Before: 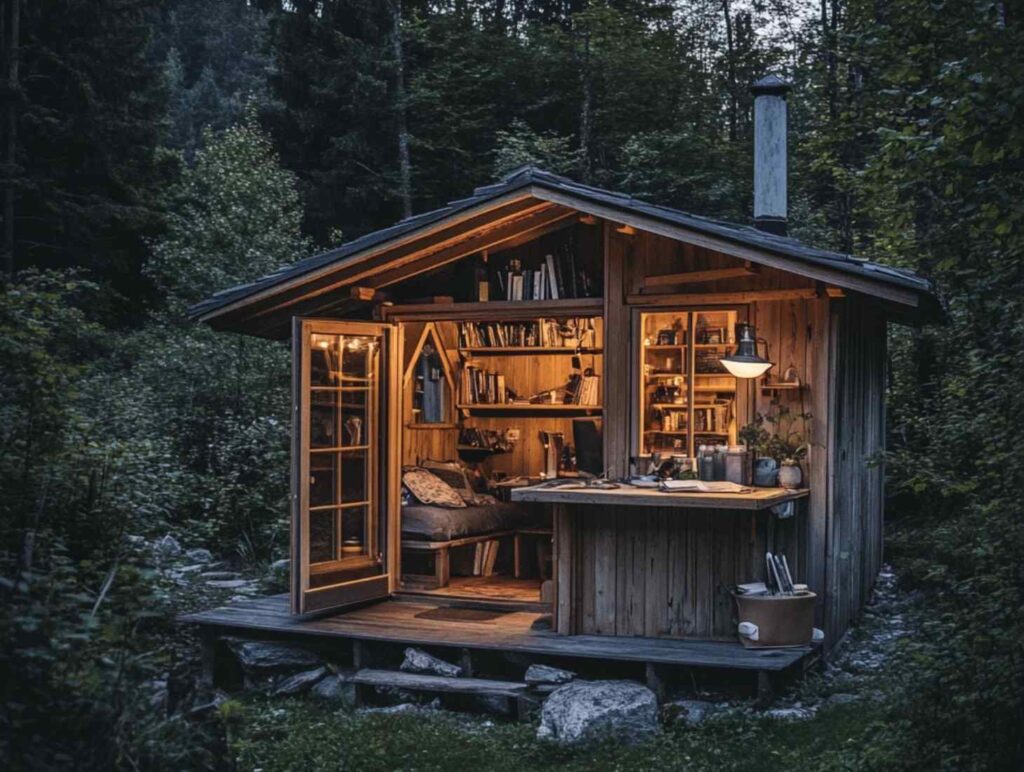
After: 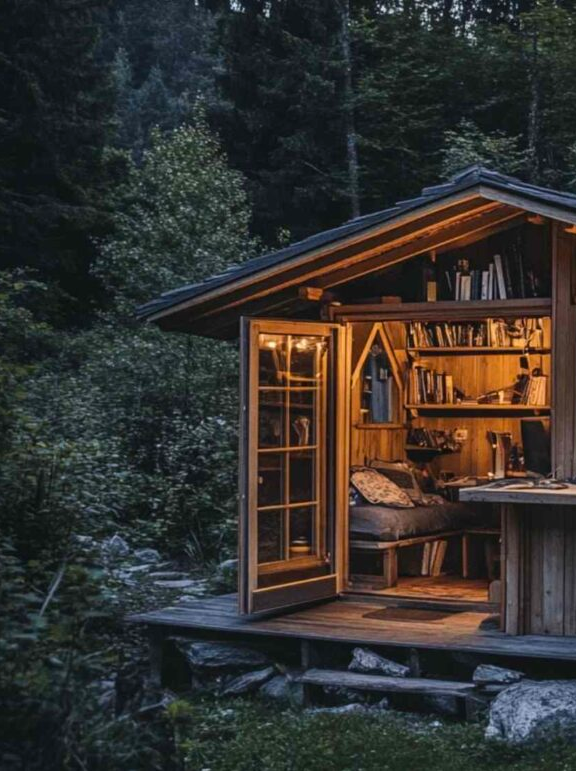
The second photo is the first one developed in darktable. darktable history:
crop: left 5.114%, right 38.589%
color balance rgb: perceptual saturation grading › global saturation 10%, global vibrance 10%
